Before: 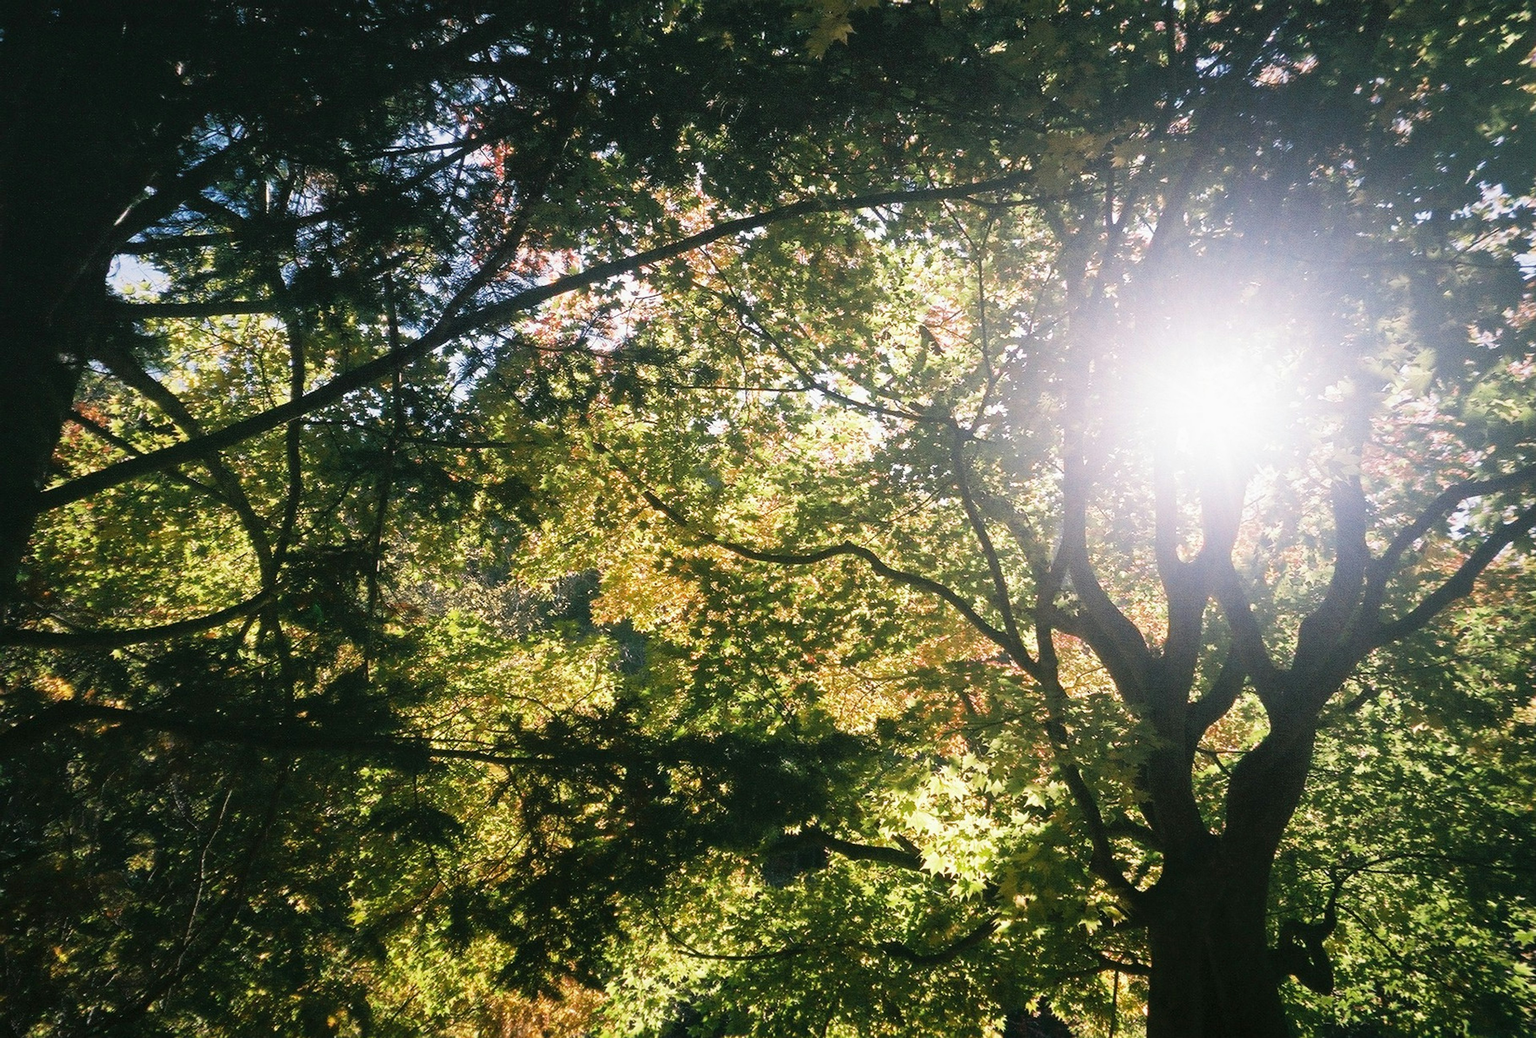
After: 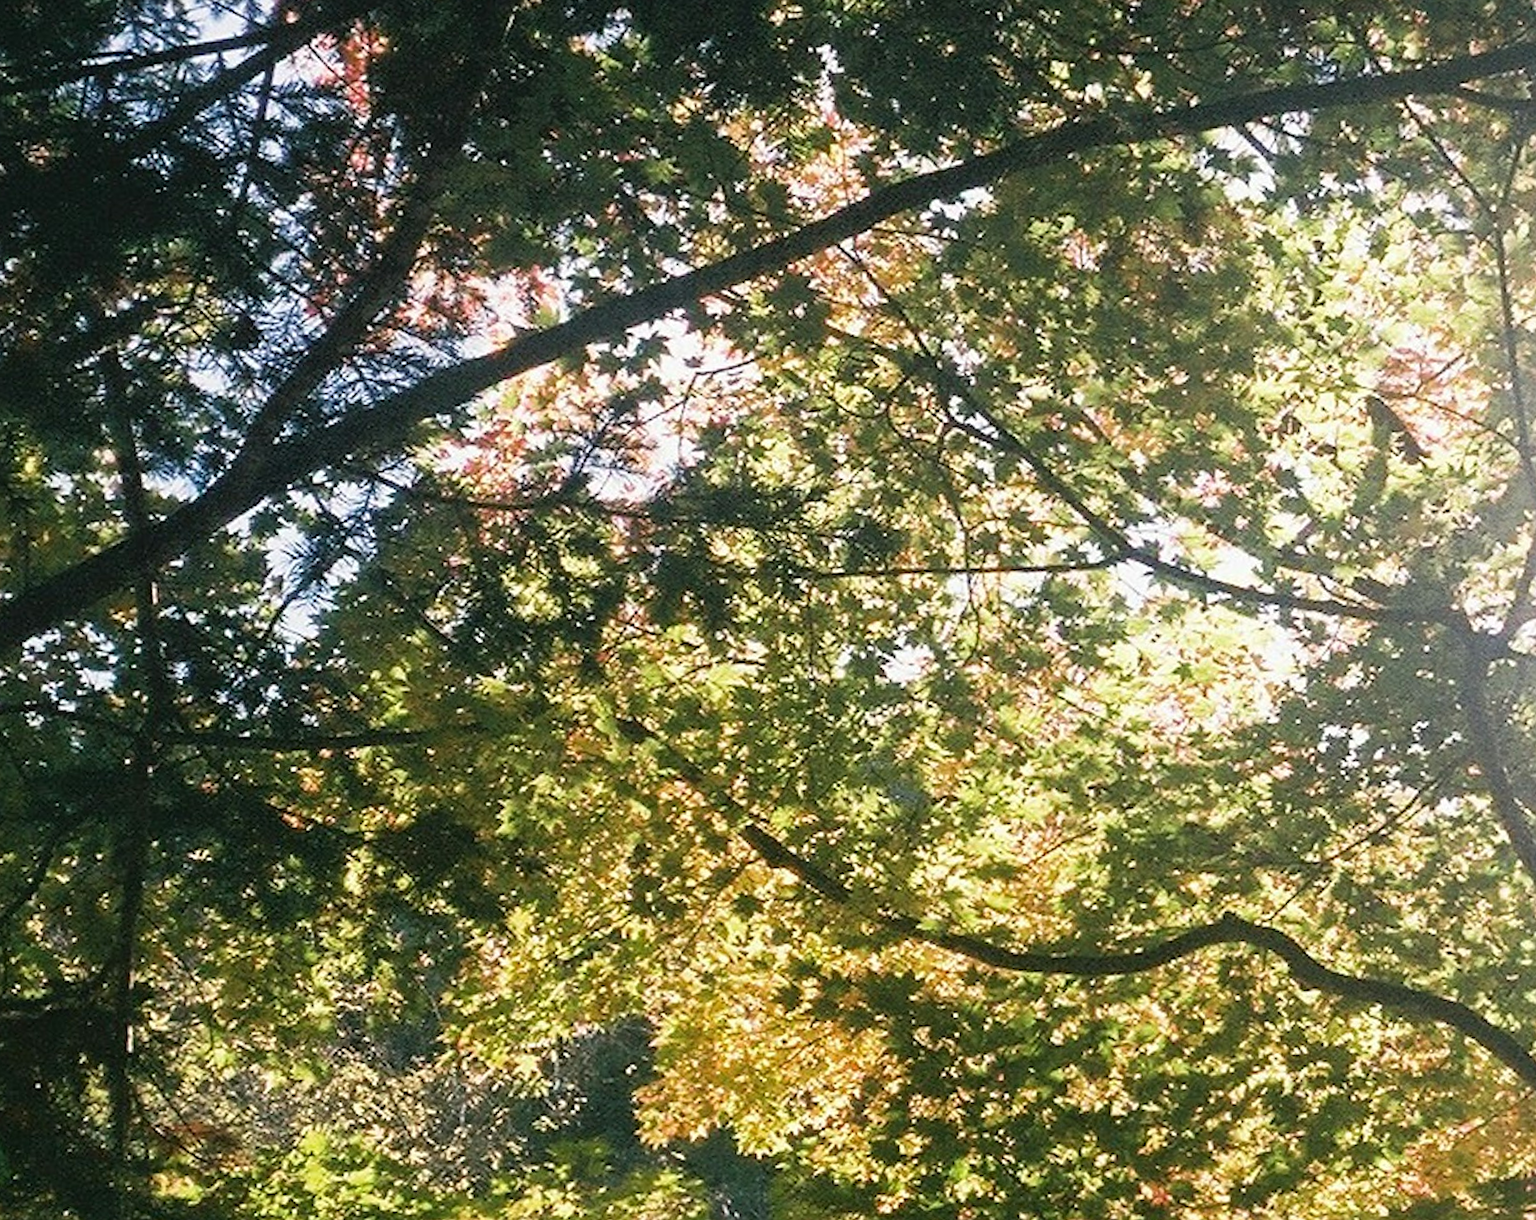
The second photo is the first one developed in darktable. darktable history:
crop: left 20.248%, top 10.86%, right 35.675%, bottom 34.321%
rotate and perspective: rotation -3.52°, crop left 0.036, crop right 0.964, crop top 0.081, crop bottom 0.919
sharpen: radius 1.559, amount 0.373, threshold 1.271
